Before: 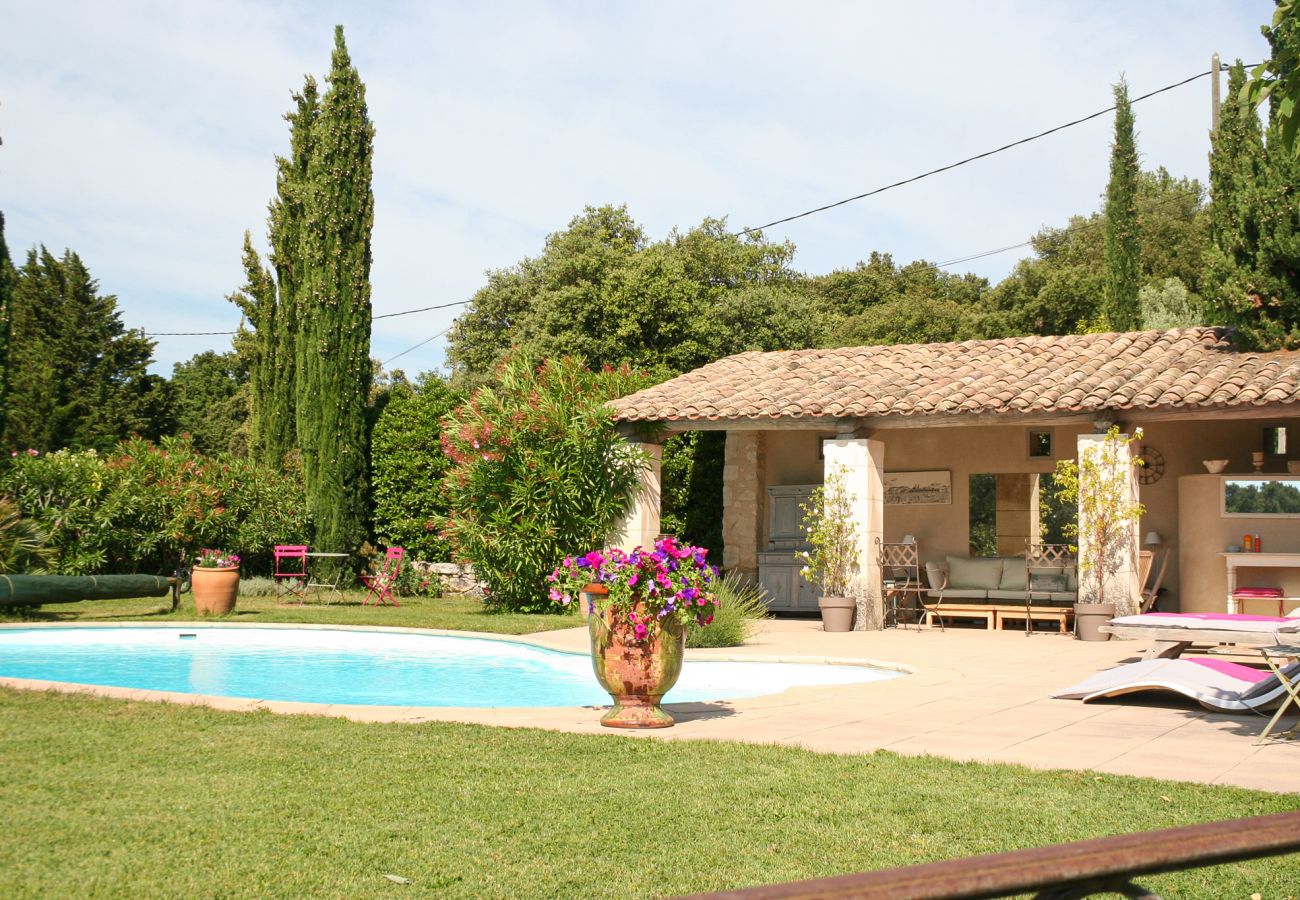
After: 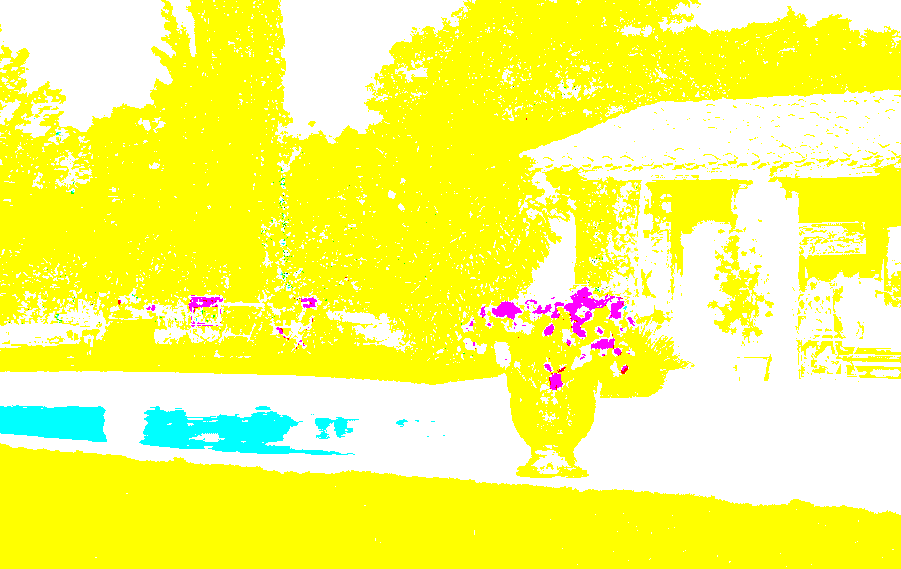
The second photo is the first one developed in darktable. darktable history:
crop: left 6.595%, top 27.819%, right 24.025%, bottom 8.906%
local contrast: mode bilateral grid, contrast 26, coarseness 59, detail 152%, midtone range 0.2
exposure: exposure 7.952 EV, compensate exposure bias true, compensate highlight preservation false
tone equalizer: edges refinement/feathering 500, mask exposure compensation -1.57 EV, preserve details no
color balance rgb: global offset › luminance -0.468%, perceptual saturation grading › global saturation 25.838%, perceptual brilliance grading › highlights 74.43%, perceptual brilliance grading › shadows -29.343%, global vibrance 9.733%
contrast equalizer: y [[0.5, 0.5, 0.478, 0.5, 0.5, 0.5], [0.5 ×6], [0.5 ×6], [0 ×6], [0 ×6]]
